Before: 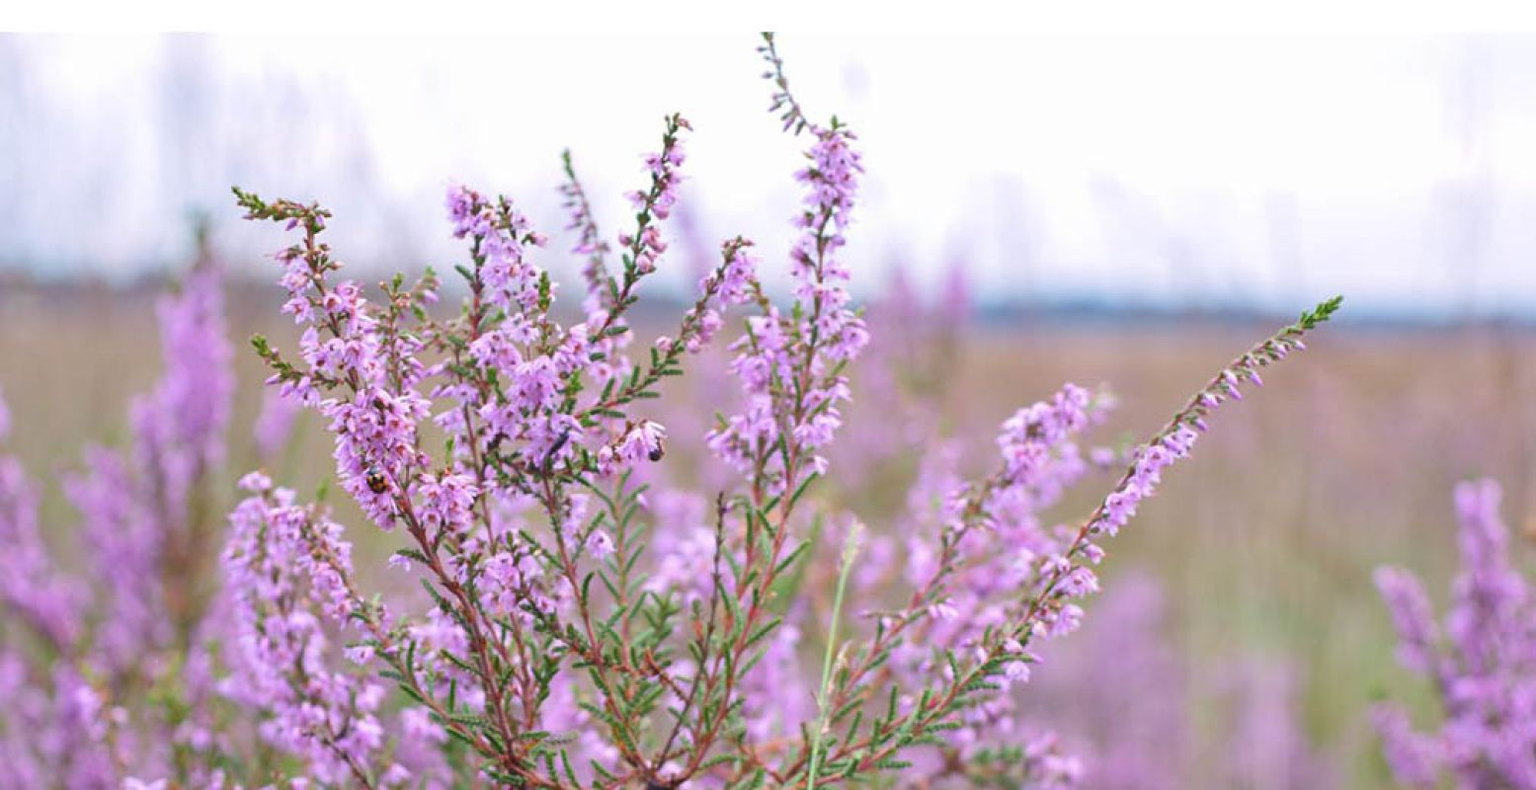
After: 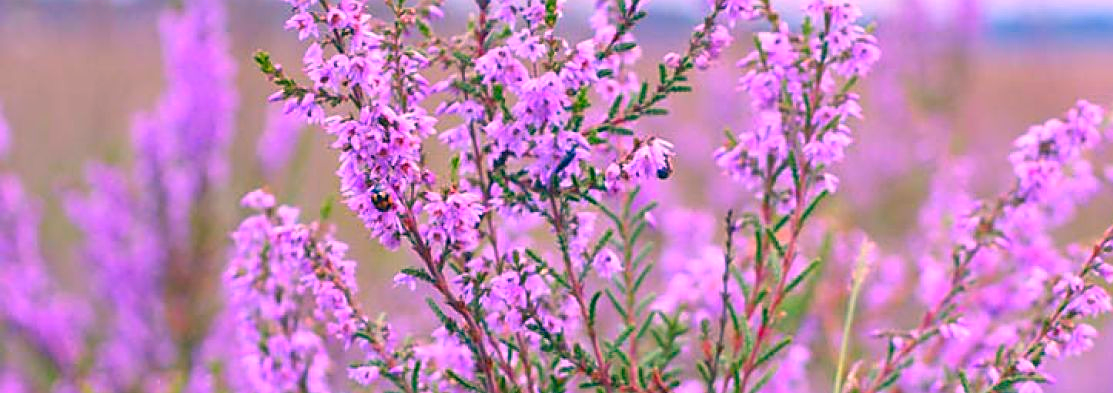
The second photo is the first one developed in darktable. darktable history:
crop: top 36.119%, right 28.374%, bottom 14.697%
sharpen: on, module defaults
color correction: highlights a* 16.33, highlights b* 0.302, shadows a* -14.88, shadows b* -13.89, saturation 1.52
